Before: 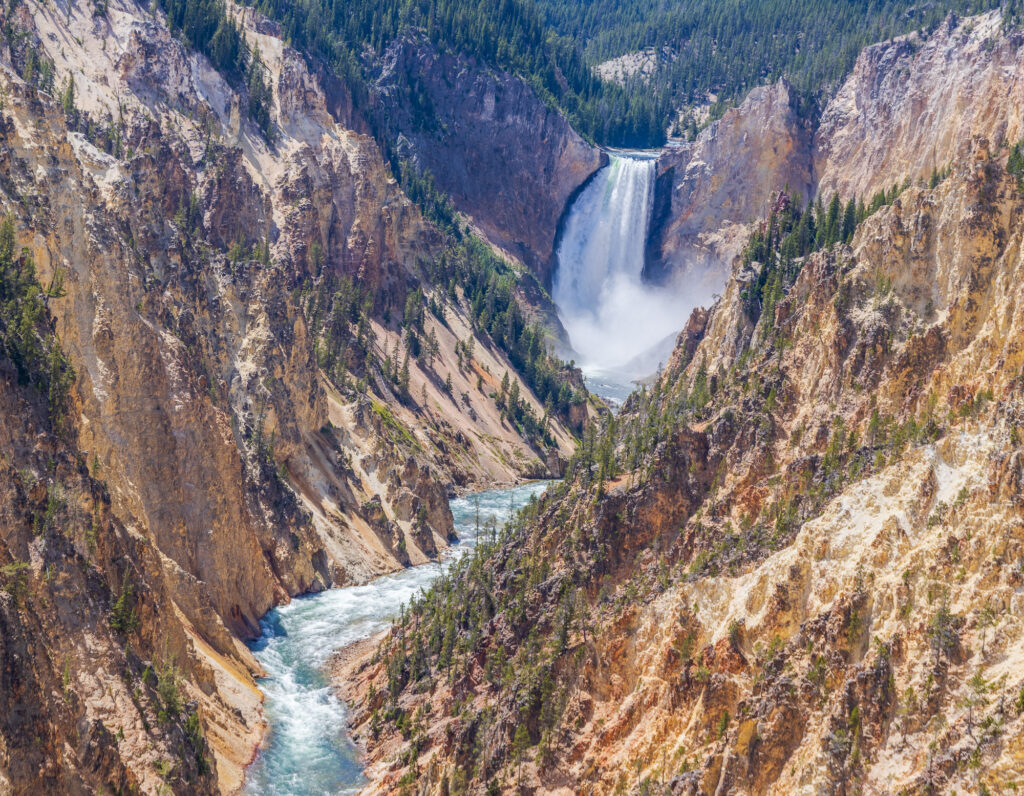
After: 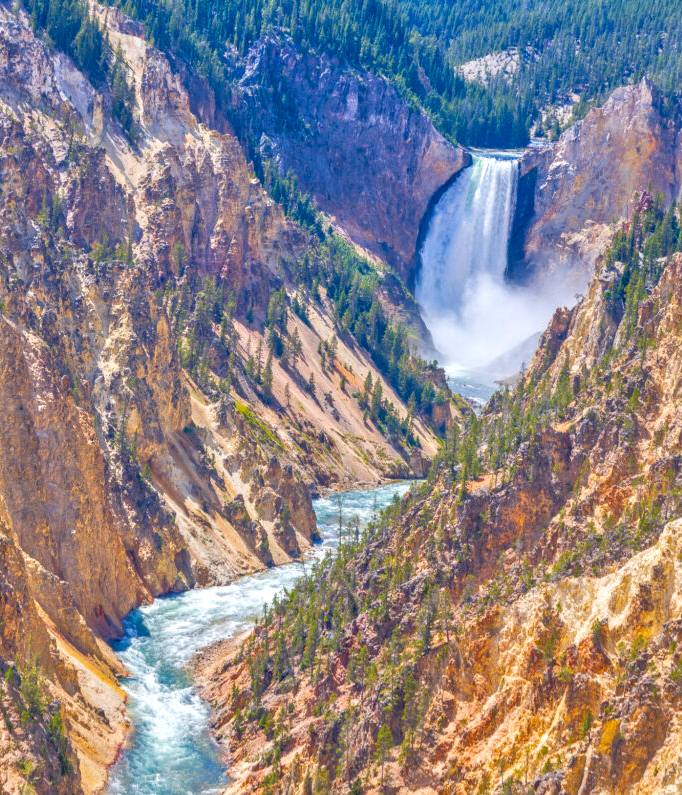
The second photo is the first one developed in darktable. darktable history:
crop and rotate: left 13.468%, right 19.877%
tone equalizer: -7 EV 0.145 EV, -6 EV 0.578 EV, -5 EV 1.16 EV, -4 EV 1.33 EV, -3 EV 1.15 EV, -2 EV 0.6 EV, -1 EV 0.164 EV
color balance rgb: shadows lift › chroma 2.001%, shadows lift › hue 220.7°, global offset › chroma 0.053%, global offset › hue 253.71°, perceptual saturation grading › global saturation 17.217%, global vibrance 30.056%, contrast 9.771%
